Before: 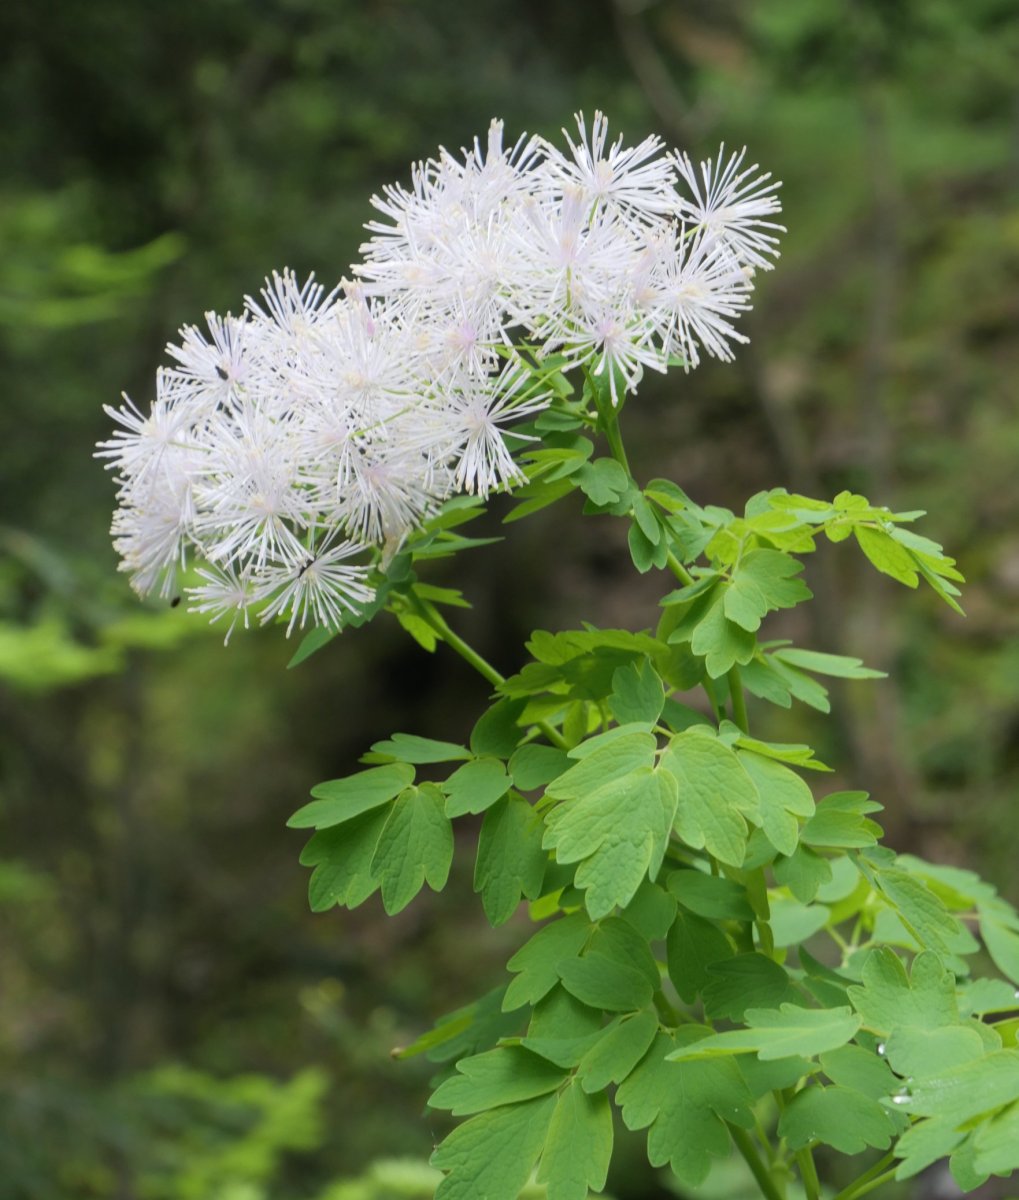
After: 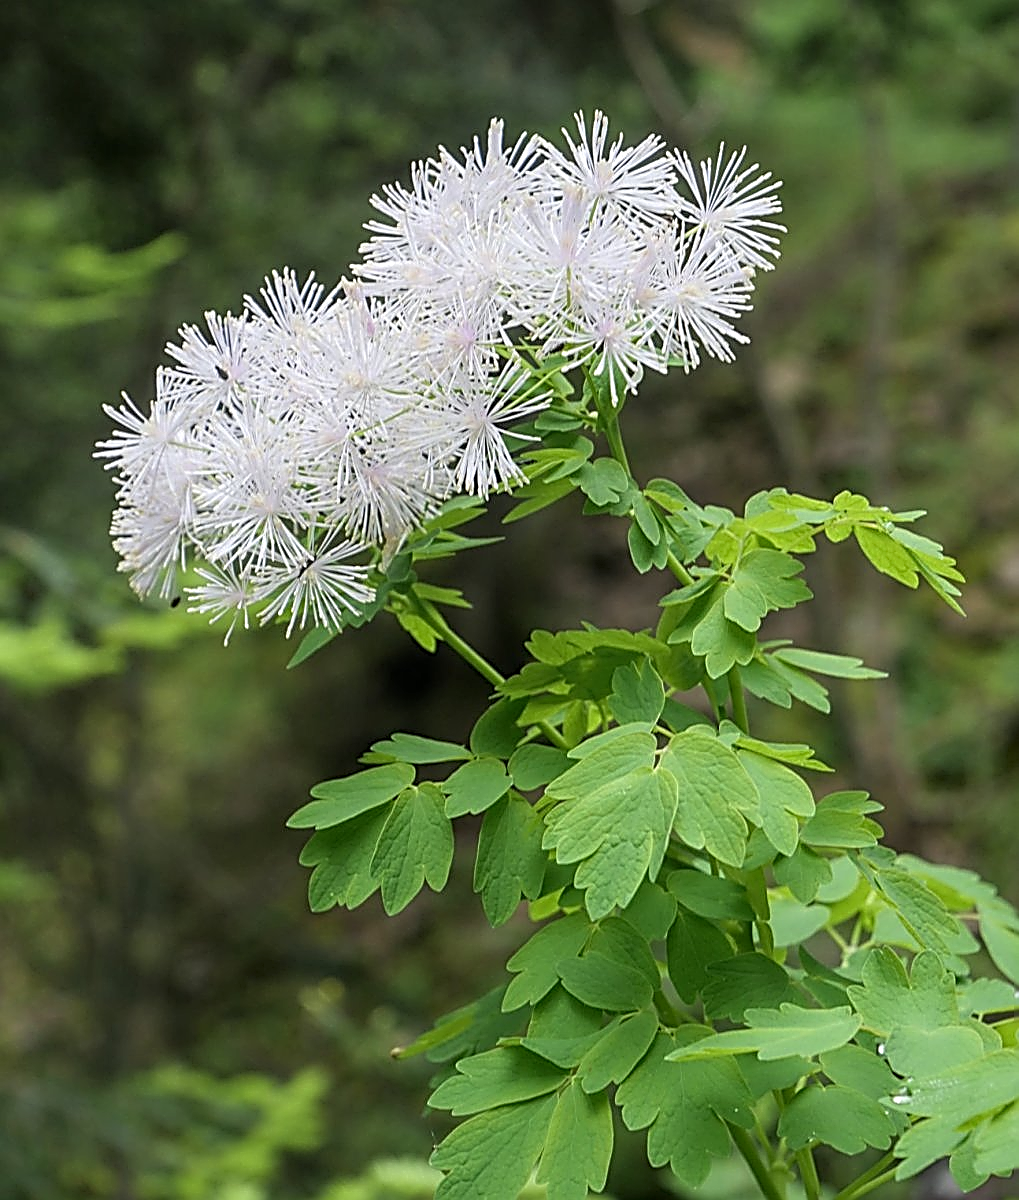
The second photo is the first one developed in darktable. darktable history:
local contrast: on, module defaults
sharpen: amount 1.861
